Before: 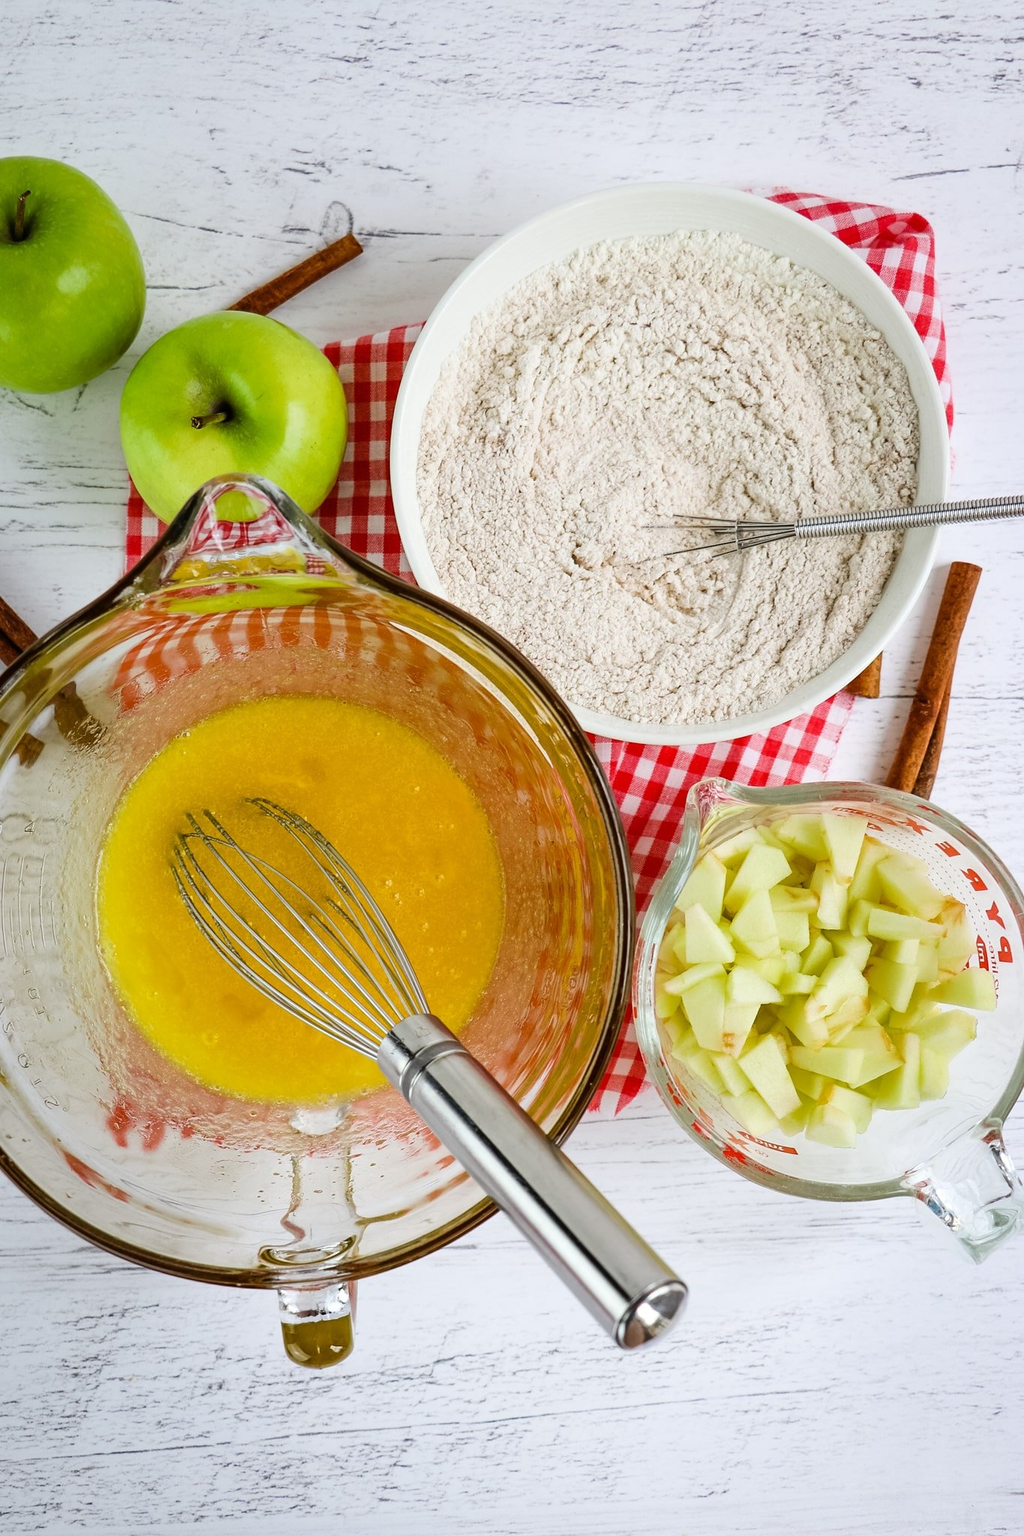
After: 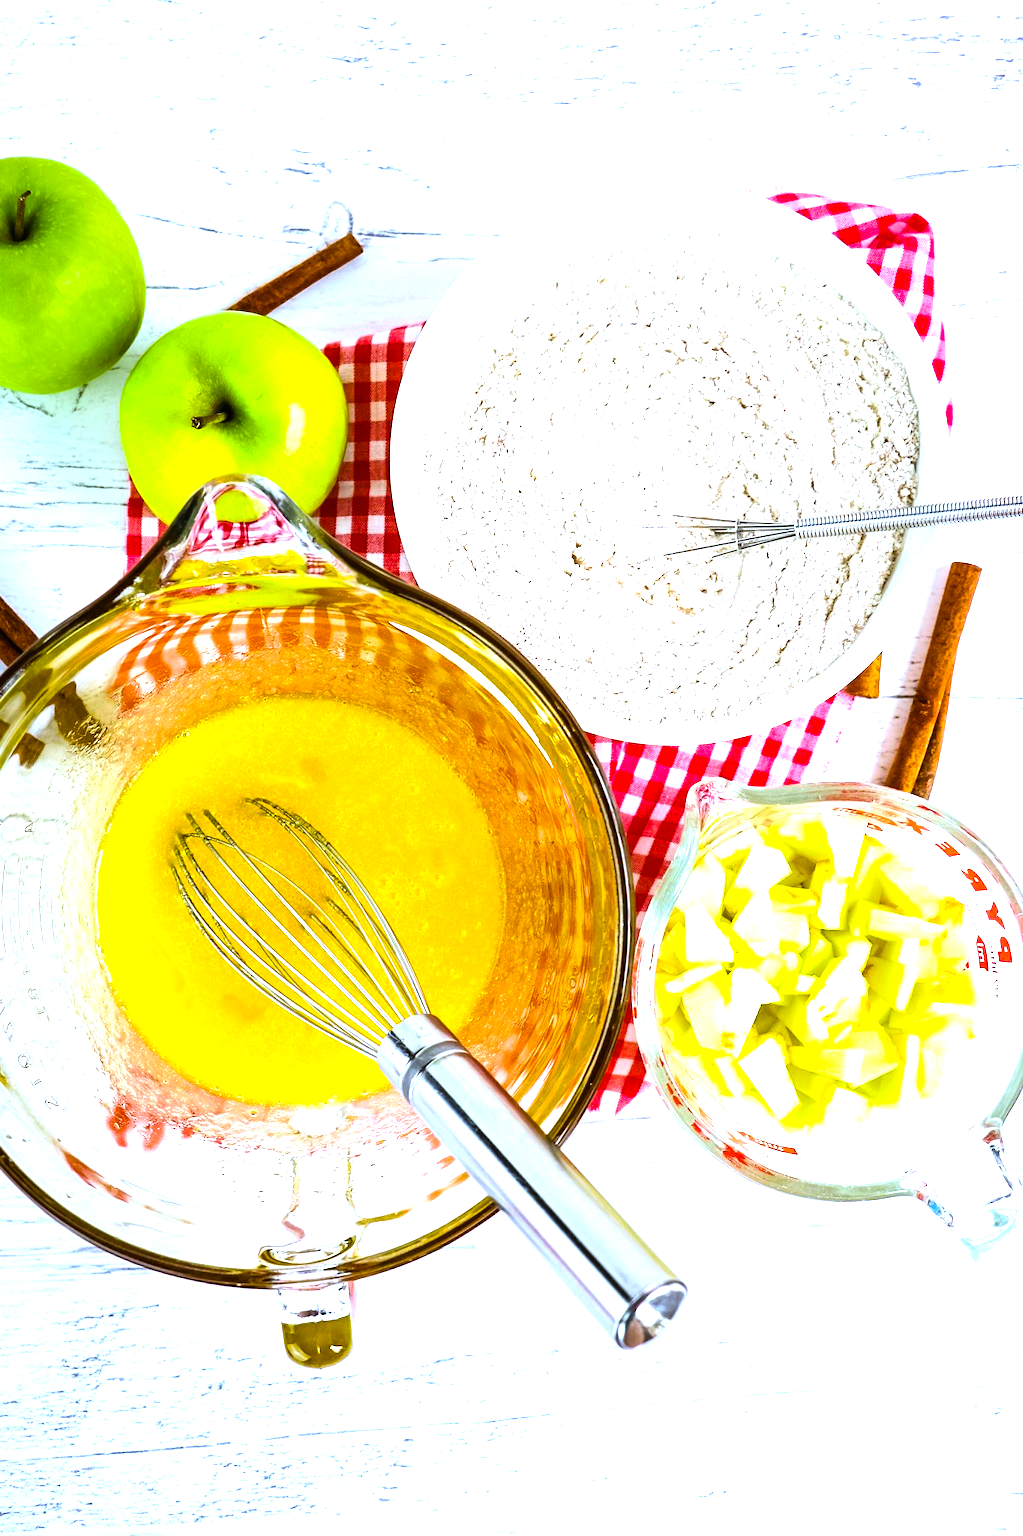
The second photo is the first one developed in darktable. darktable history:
color balance rgb: linear chroma grading › shadows -10%, linear chroma grading › global chroma 20%, perceptual saturation grading › global saturation 15%, perceptual brilliance grading › global brilliance 30%, perceptual brilliance grading › highlights 12%, perceptual brilliance grading › mid-tones 24%, global vibrance 20%
white balance: red 0.926, green 1.003, blue 1.133
